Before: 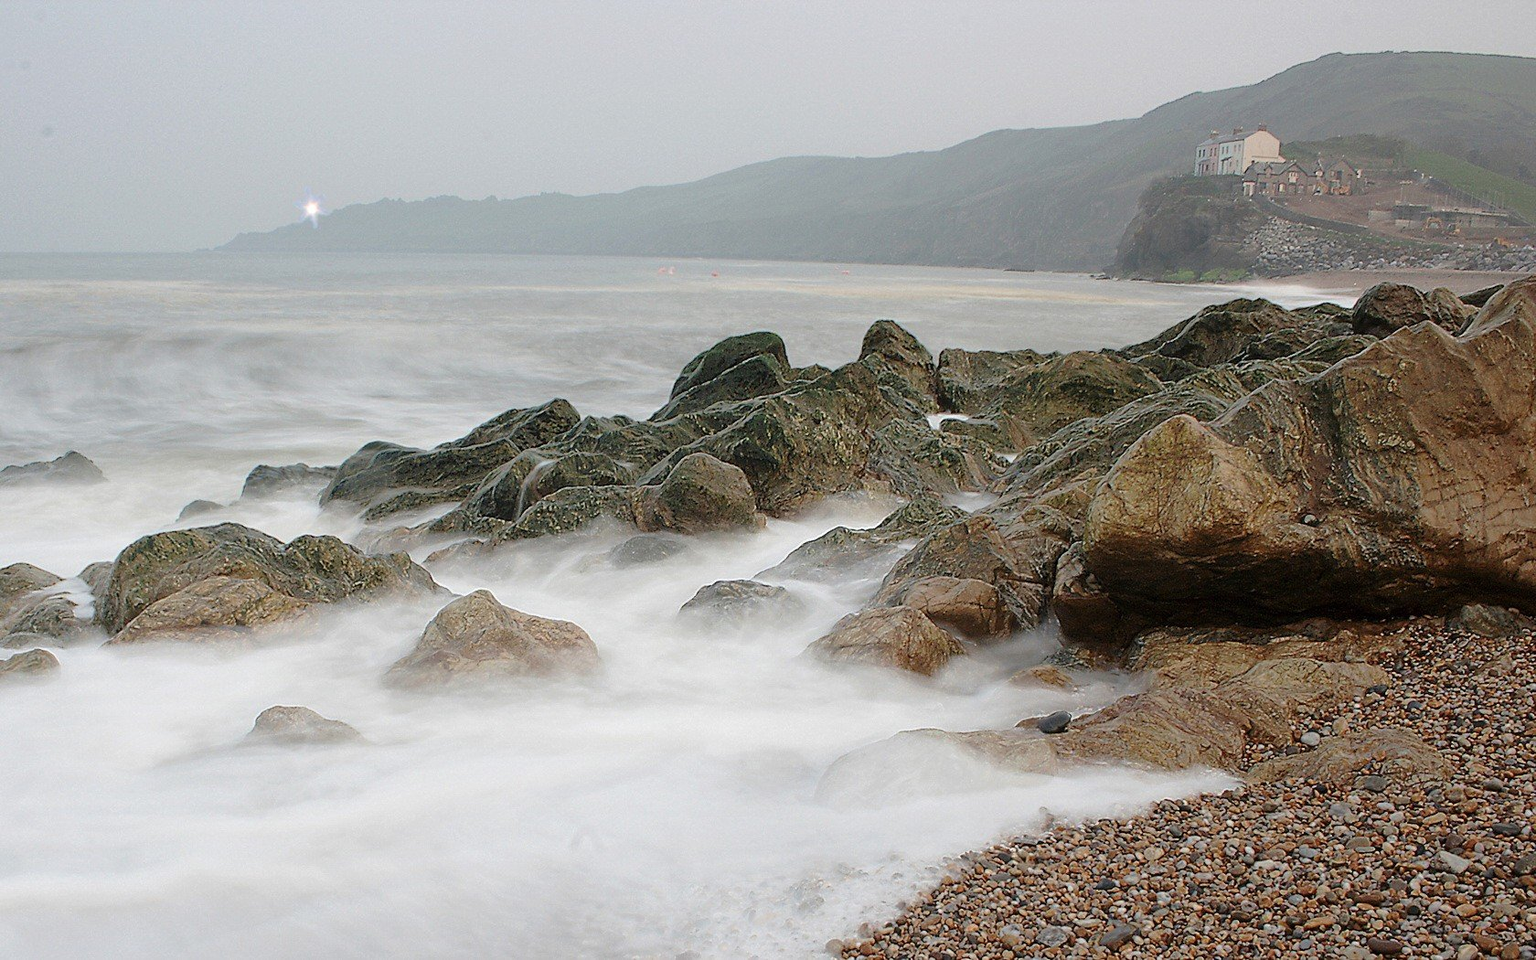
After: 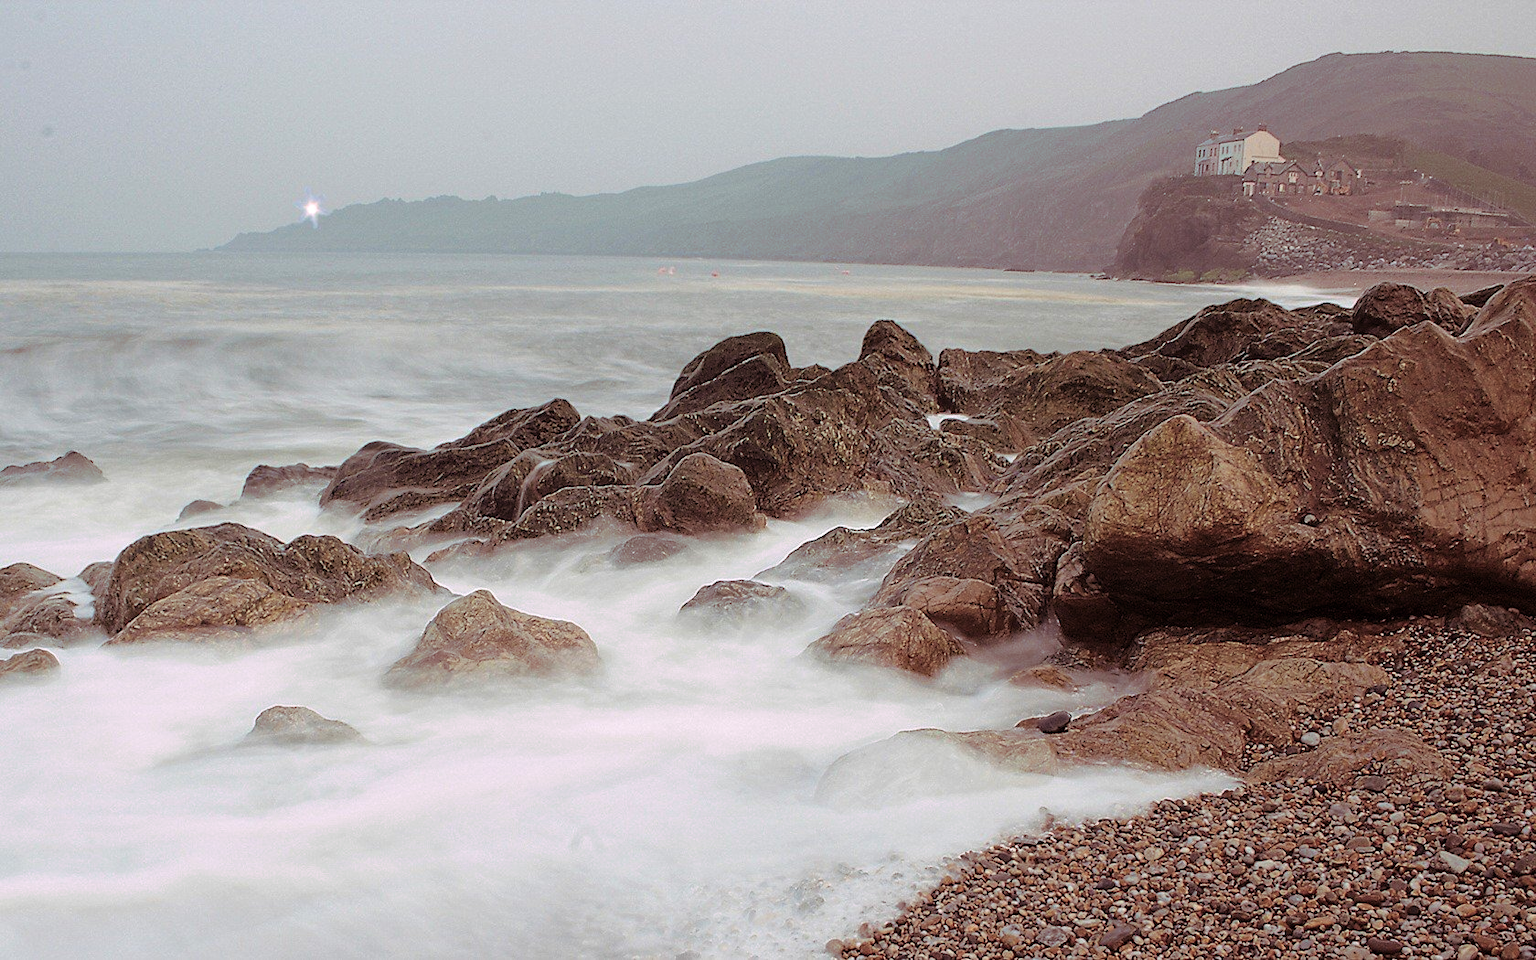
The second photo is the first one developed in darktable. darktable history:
haze removal: compatibility mode true, adaptive false
split-toning: highlights › hue 298.8°, highlights › saturation 0.73, compress 41.76%
